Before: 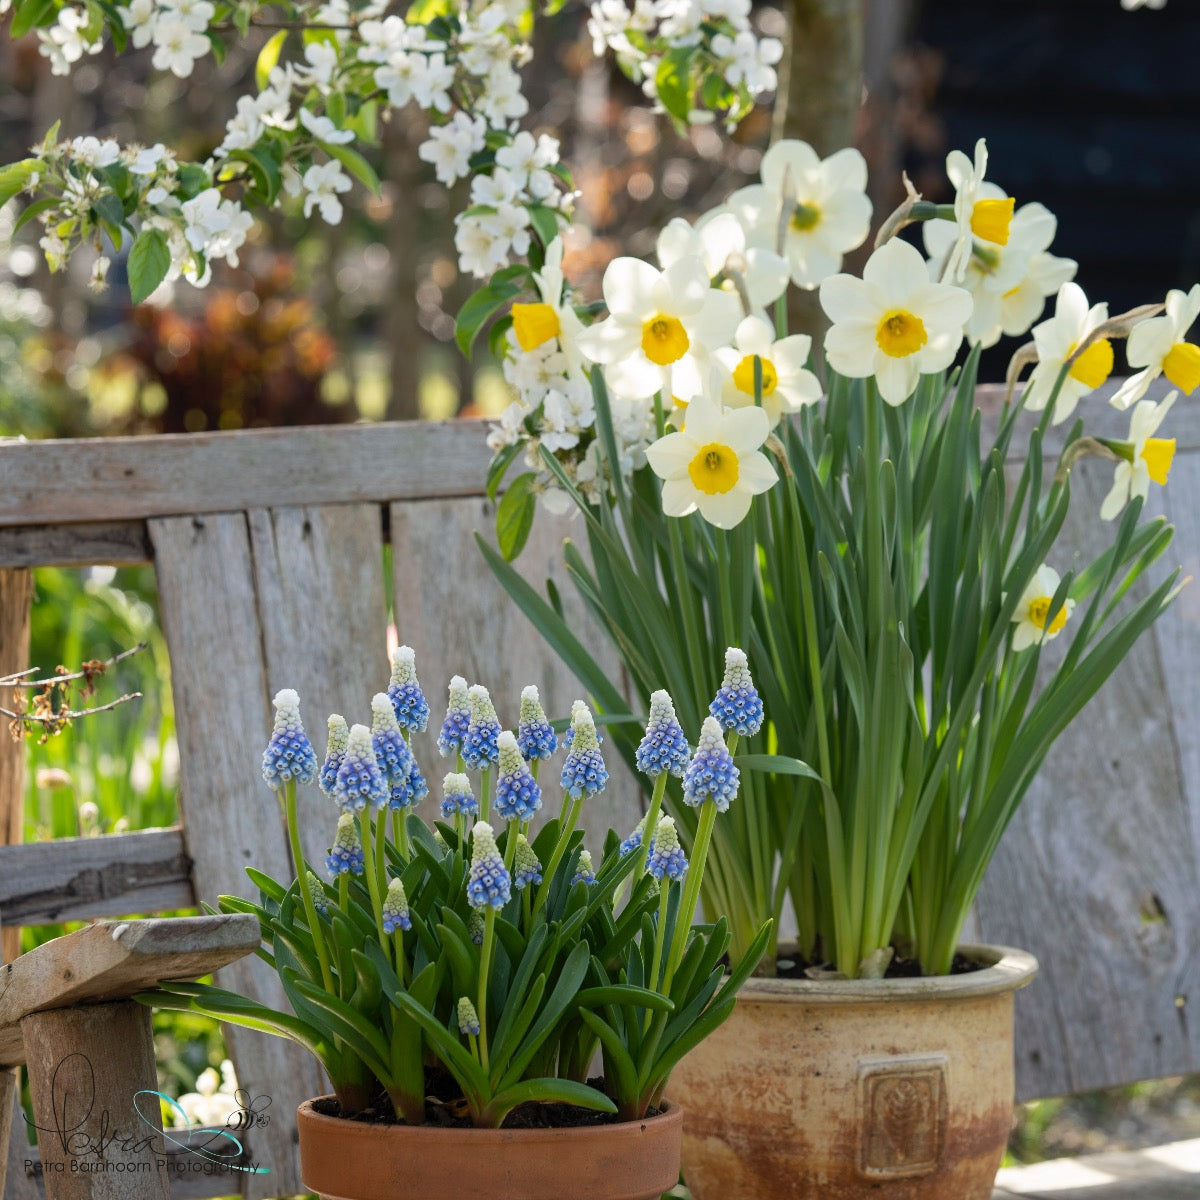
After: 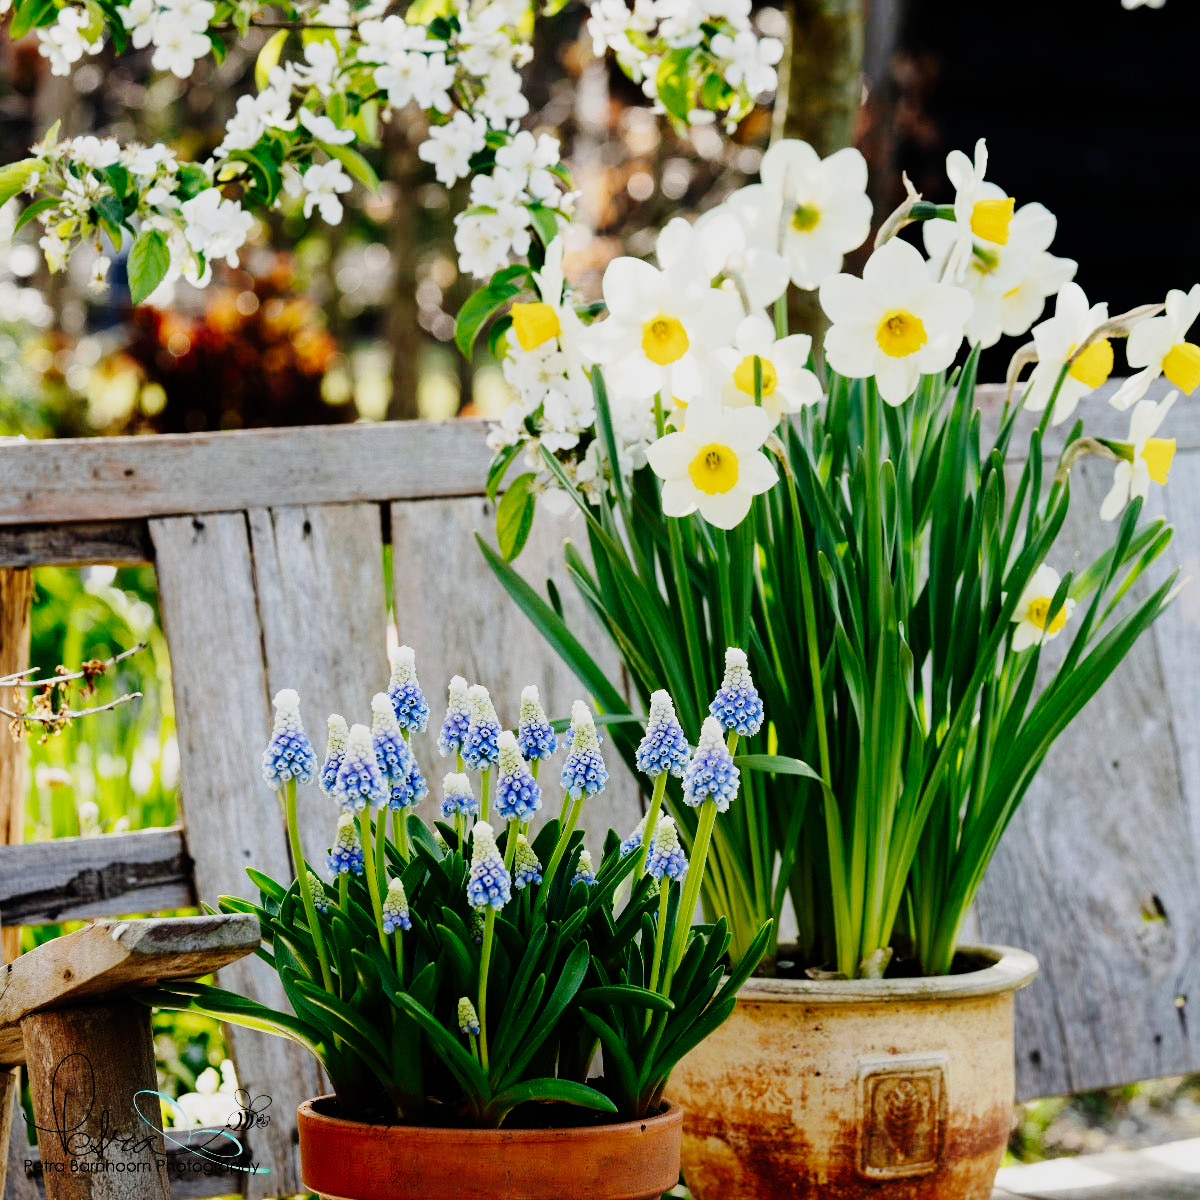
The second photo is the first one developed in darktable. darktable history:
tone curve: curves: ch0 [(0, 0) (0.003, 0.001) (0.011, 0.006) (0.025, 0.012) (0.044, 0.018) (0.069, 0.025) (0.1, 0.045) (0.136, 0.074) (0.177, 0.124) (0.224, 0.196) (0.277, 0.289) (0.335, 0.396) (0.399, 0.495) (0.468, 0.585) (0.543, 0.663) (0.623, 0.728) (0.709, 0.808) (0.801, 0.87) (0.898, 0.932) (1, 1)], preserve colors none
sigmoid: contrast 1.69, skew -0.23, preserve hue 0%, red attenuation 0.1, red rotation 0.035, green attenuation 0.1, green rotation -0.017, blue attenuation 0.15, blue rotation -0.052, base primaries Rec2020
